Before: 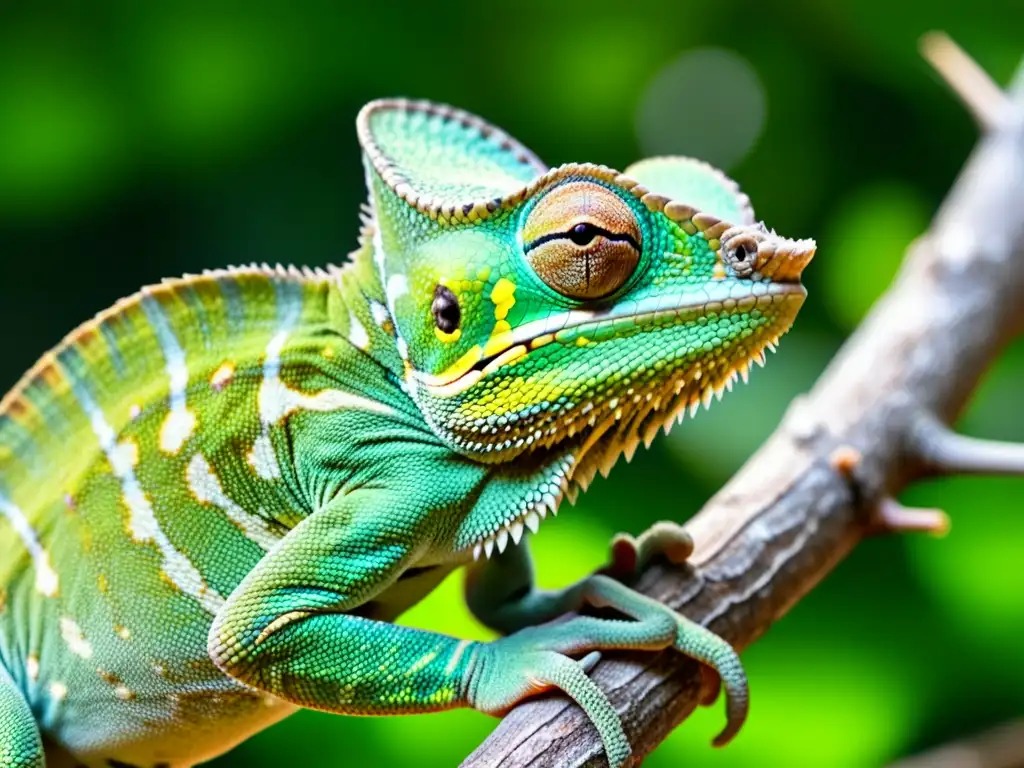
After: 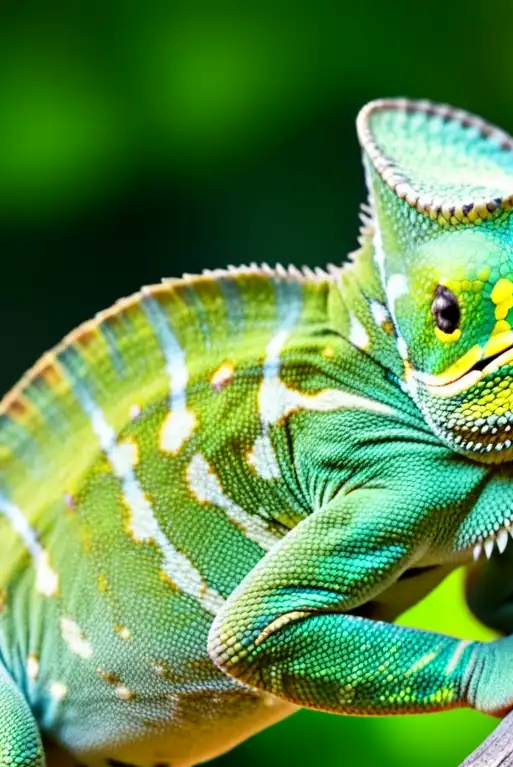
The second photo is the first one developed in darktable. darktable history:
crop and rotate: left 0.027%, top 0%, right 49.863%
exposure: black level correction 0.001, compensate highlight preservation false
